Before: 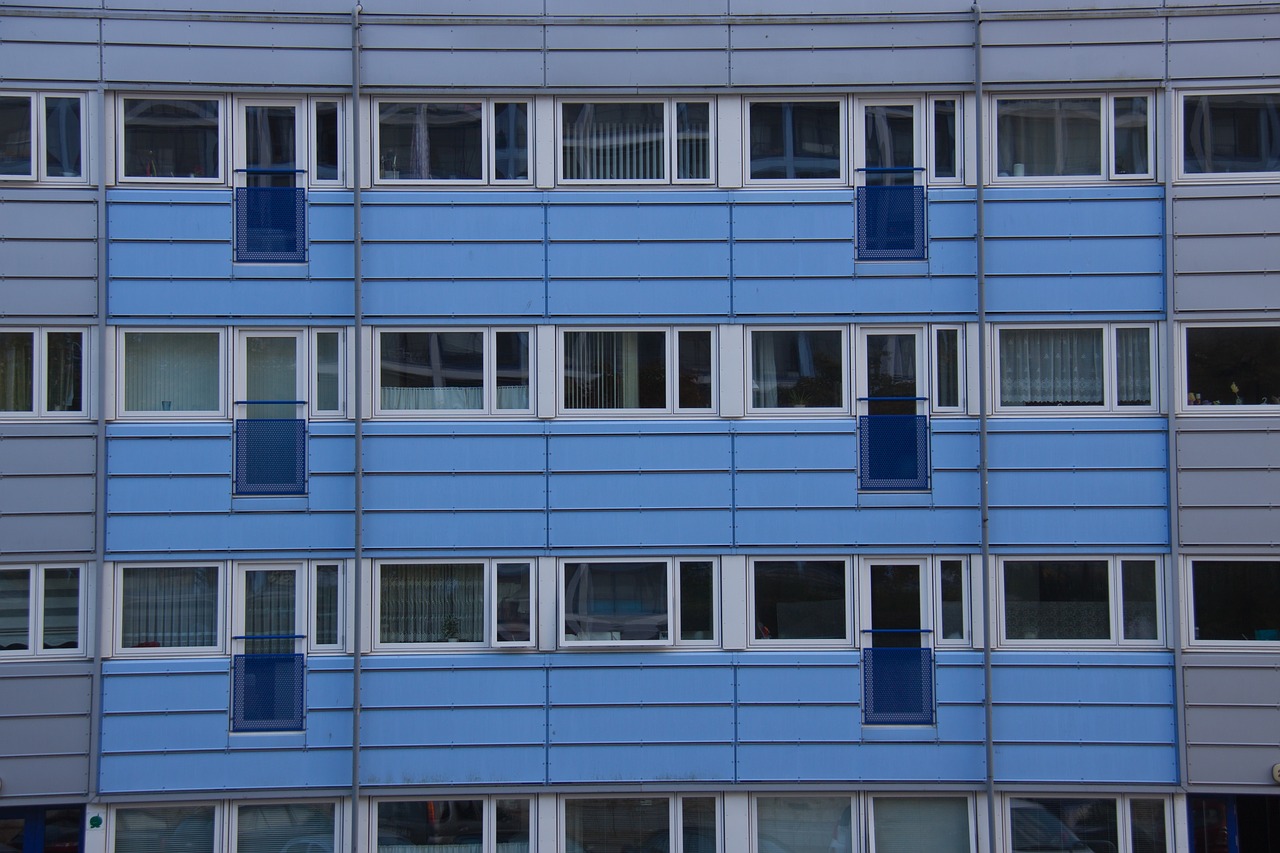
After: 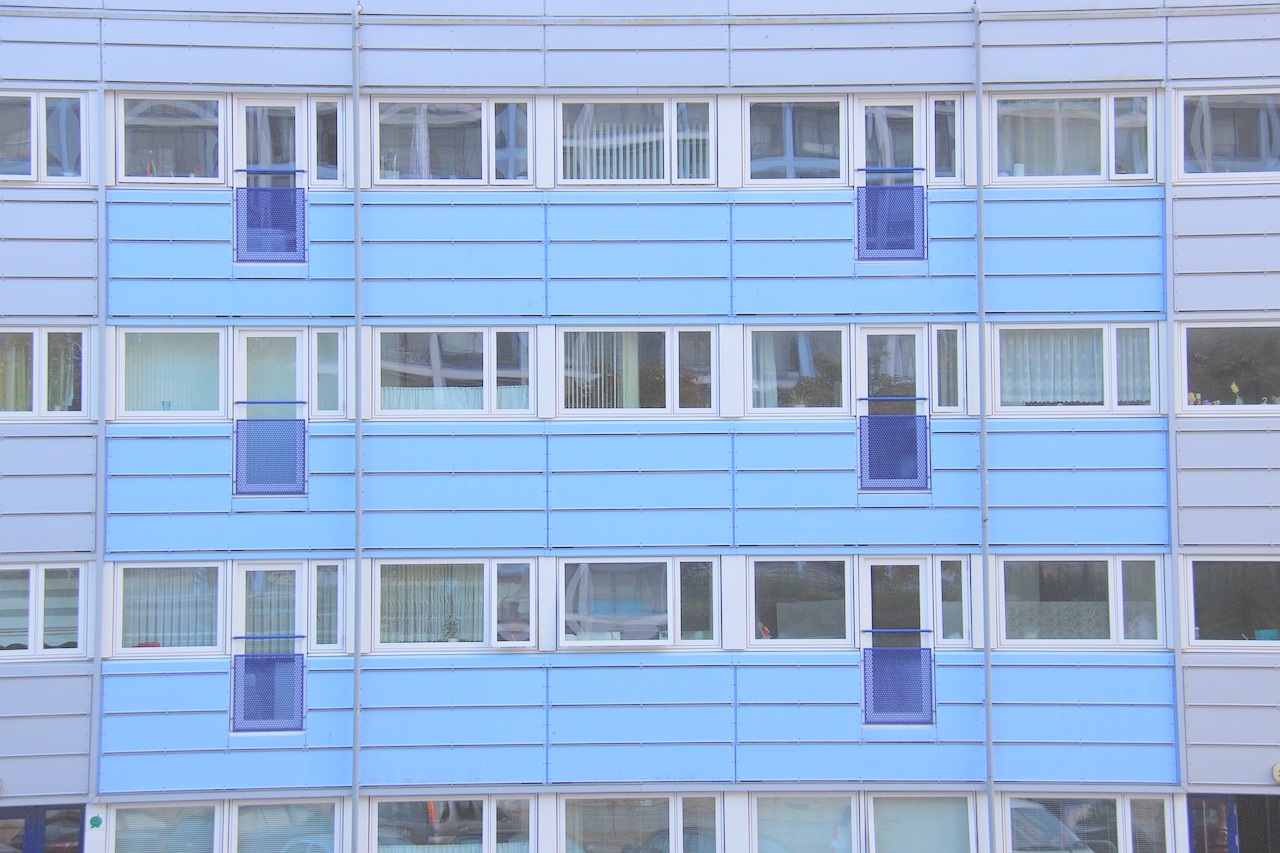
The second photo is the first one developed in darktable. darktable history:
color balance rgb: perceptual saturation grading › global saturation 20%, perceptual saturation grading › highlights -25%, perceptual saturation grading › shadows 50%
contrast brightness saturation: brightness 1
